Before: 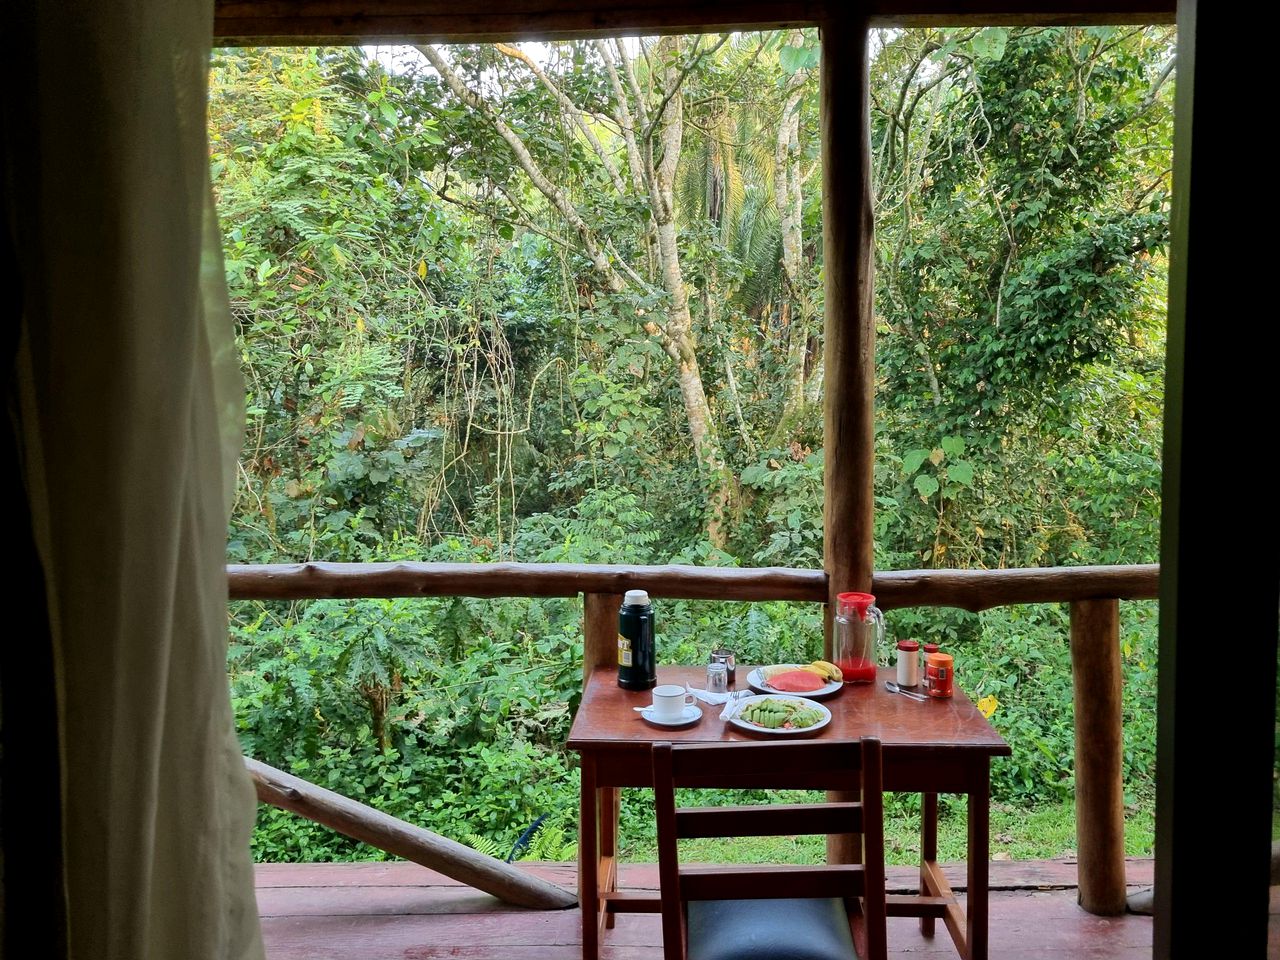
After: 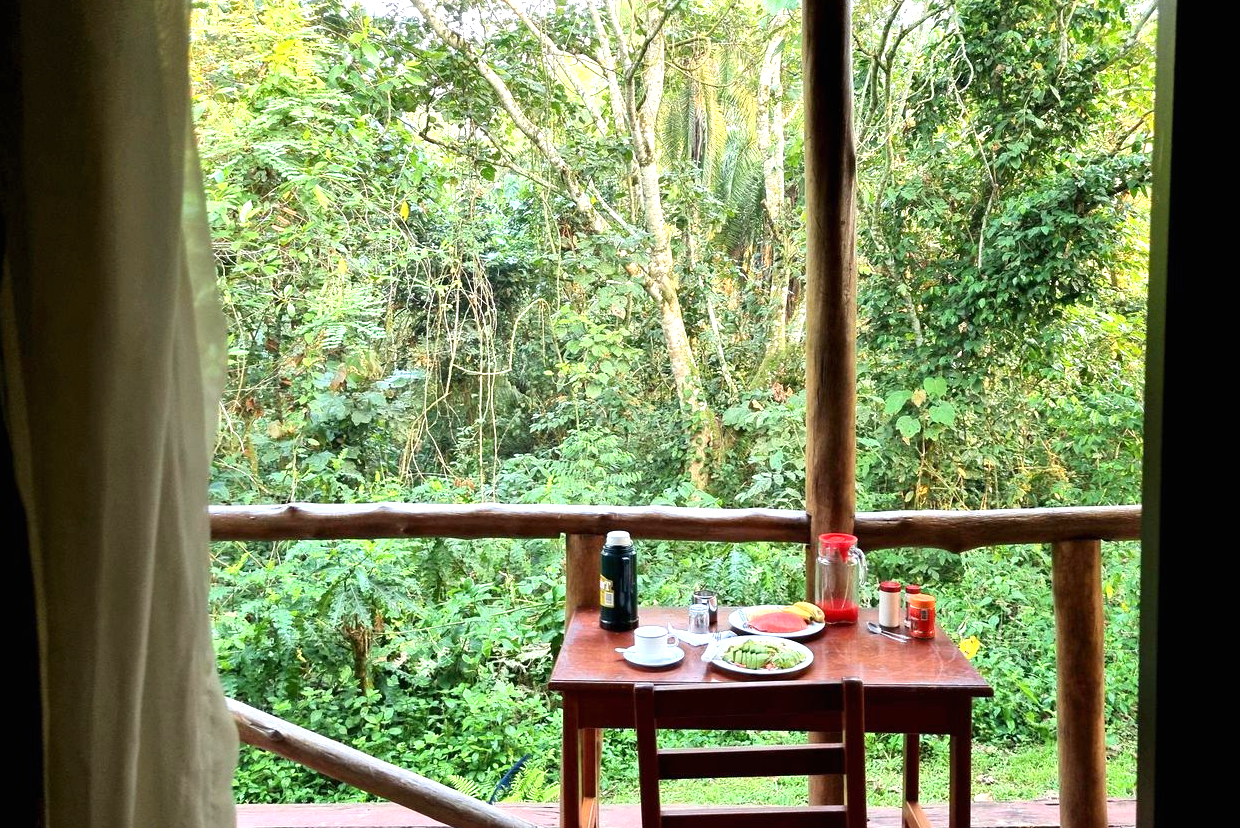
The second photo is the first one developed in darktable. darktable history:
exposure: black level correction 0, exposure 0.953 EV, compensate highlight preservation false
crop: left 1.41%, top 6.173%, right 1.709%, bottom 7.204%
